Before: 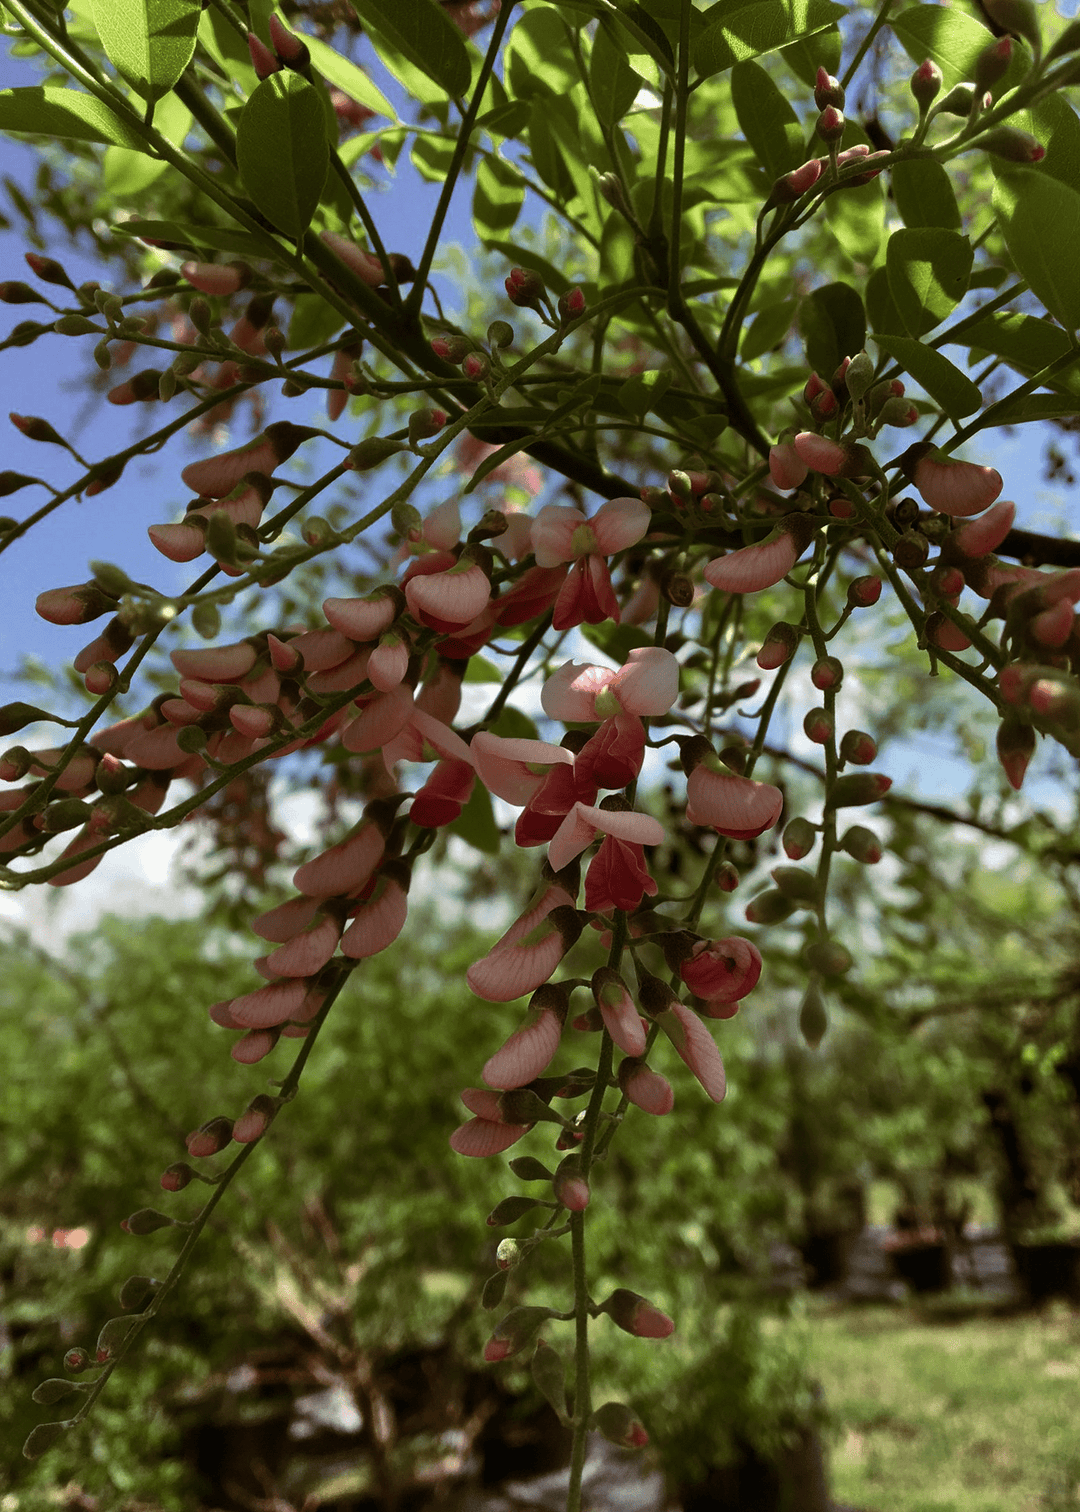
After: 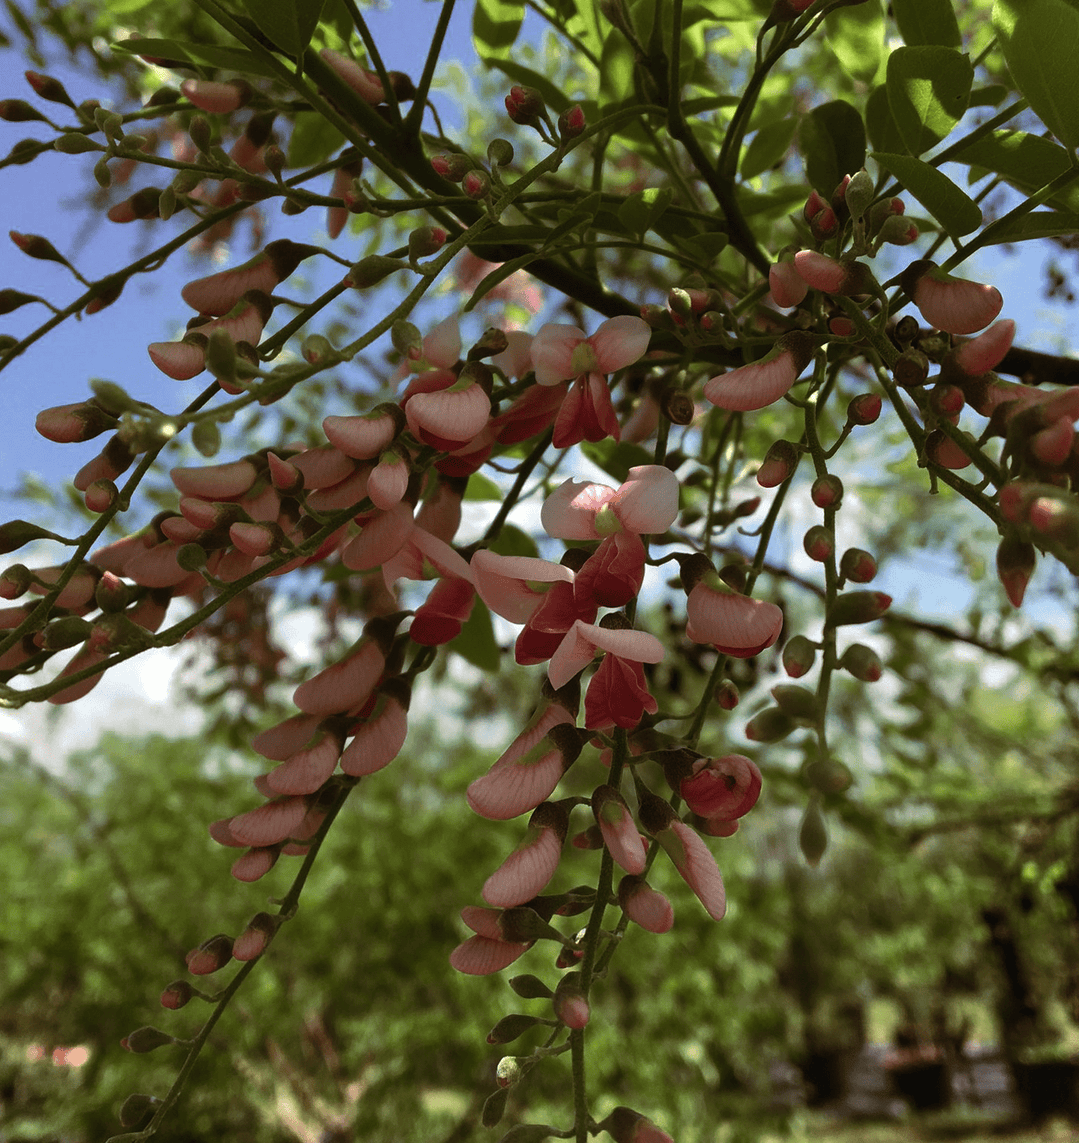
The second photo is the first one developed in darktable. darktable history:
exposure: black level correction -0.001, exposure 0.079 EV, compensate highlight preservation false
crop and rotate: top 12.083%, bottom 12.286%
